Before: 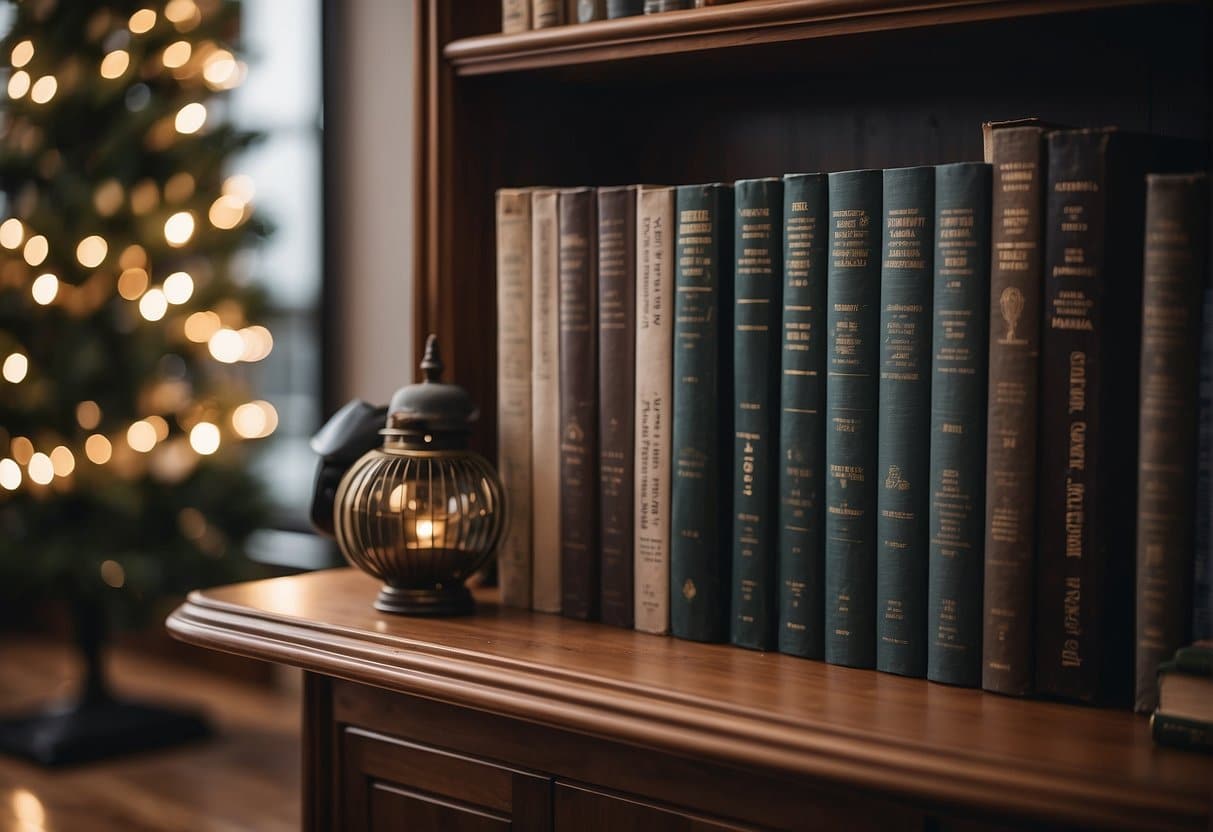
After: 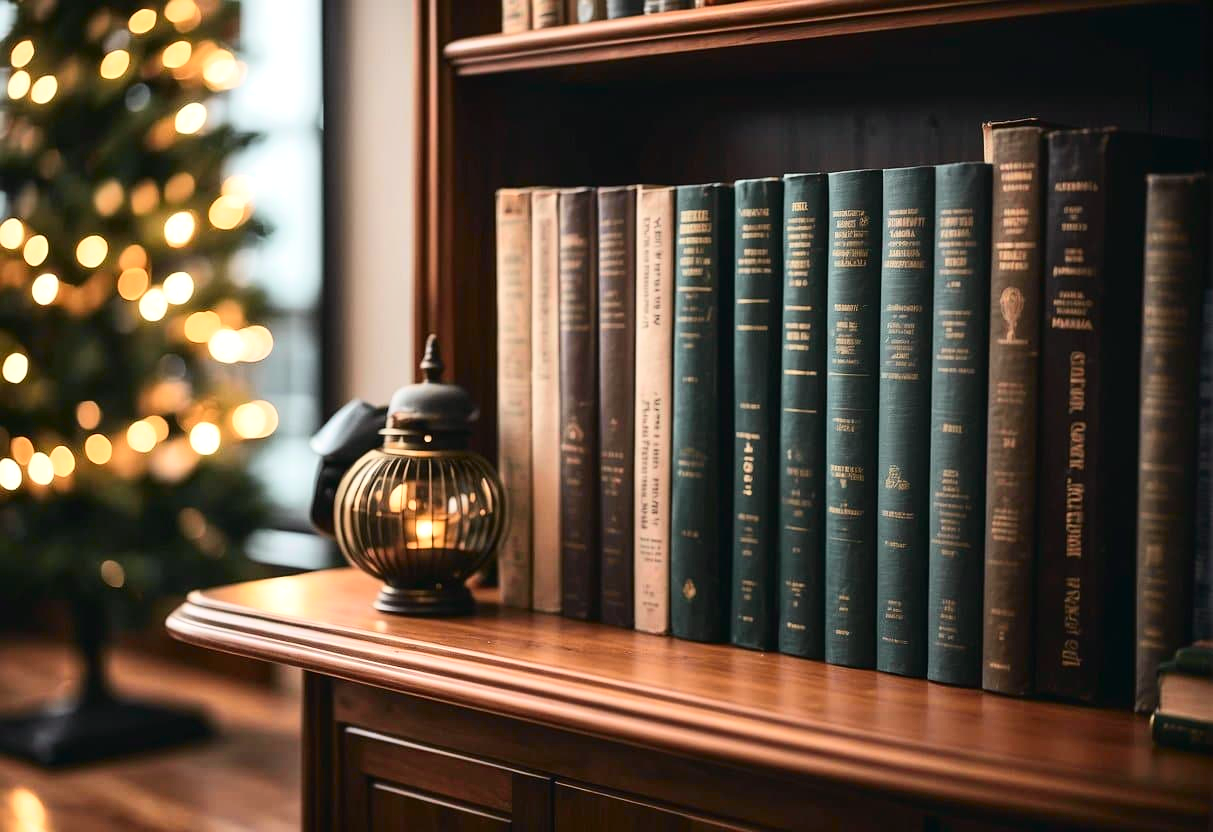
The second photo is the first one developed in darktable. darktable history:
tone curve: curves: ch0 [(0, 0.012) (0.031, 0.02) (0.12, 0.083) (0.193, 0.171) (0.277, 0.279) (0.45, 0.52) (0.568, 0.676) (0.678, 0.777) (0.875, 0.92) (1, 0.965)]; ch1 [(0, 0) (0.243, 0.245) (0.402, 0.41) (0.493, 0.486) (0.508, 0.507) (0.531, 0.53) (0.551, 0.564) (0.646, 0.672) (0.694, 0.732) (1, 1)]; ch2 [(0, 0) (0.249, 0.216) (0.356, 0.343) (0.424, 0.442) (0.476, 0.482) (0.498, 0.502) (0.517, 0.517) (0.532, 0.545) (0.562, 0.575) (0.614, 0.644) (0.706, 0.748) (0.808, 0.809) (0.991, 0.968)], color space Lab, independent channels, preserve colors none
exposure: black level correction 0, exposure 0.7 EV, compensate exposure bias true, compensate highlight preservation false
